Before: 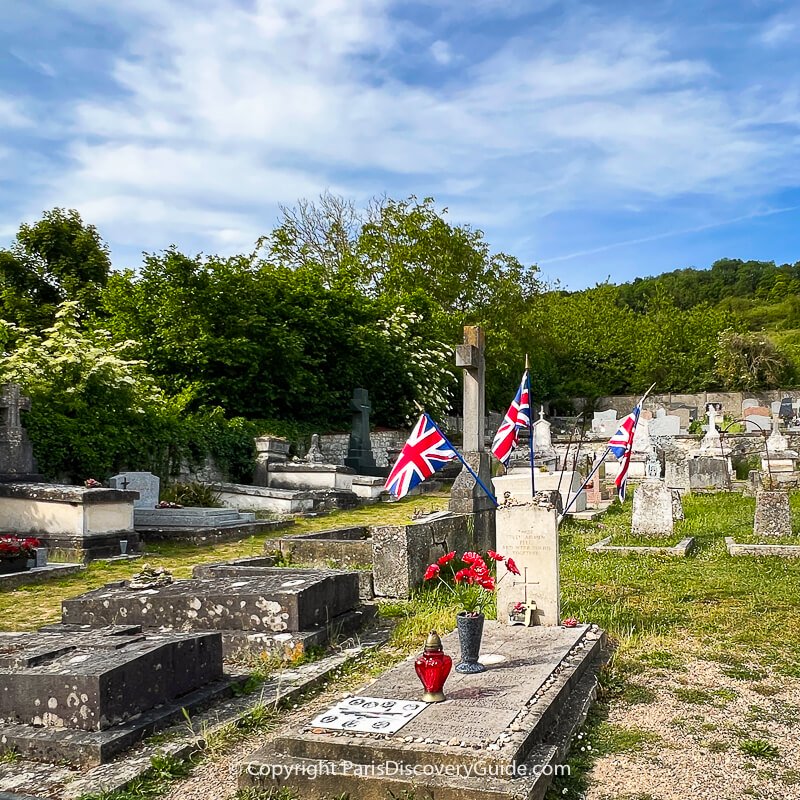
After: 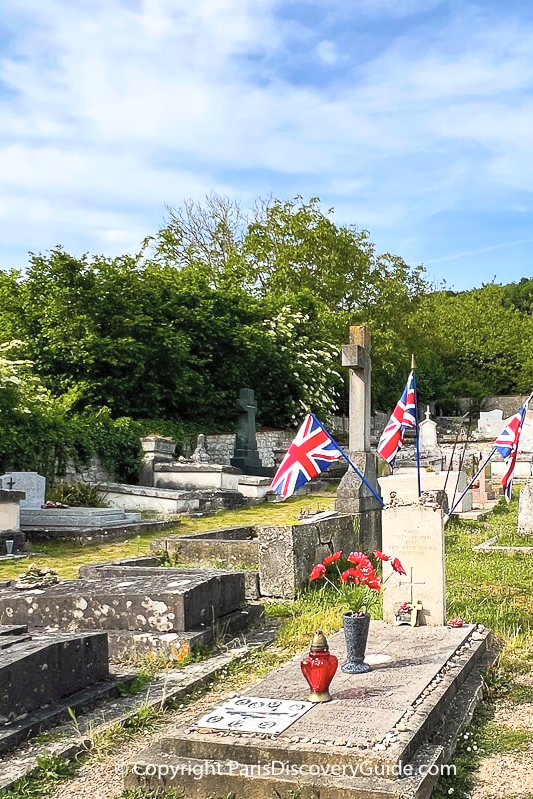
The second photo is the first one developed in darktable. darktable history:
contrast brightness saturation: contrast 0.14, brightness 0.21
crop and rotate: left 14.292%, right 19.041%
